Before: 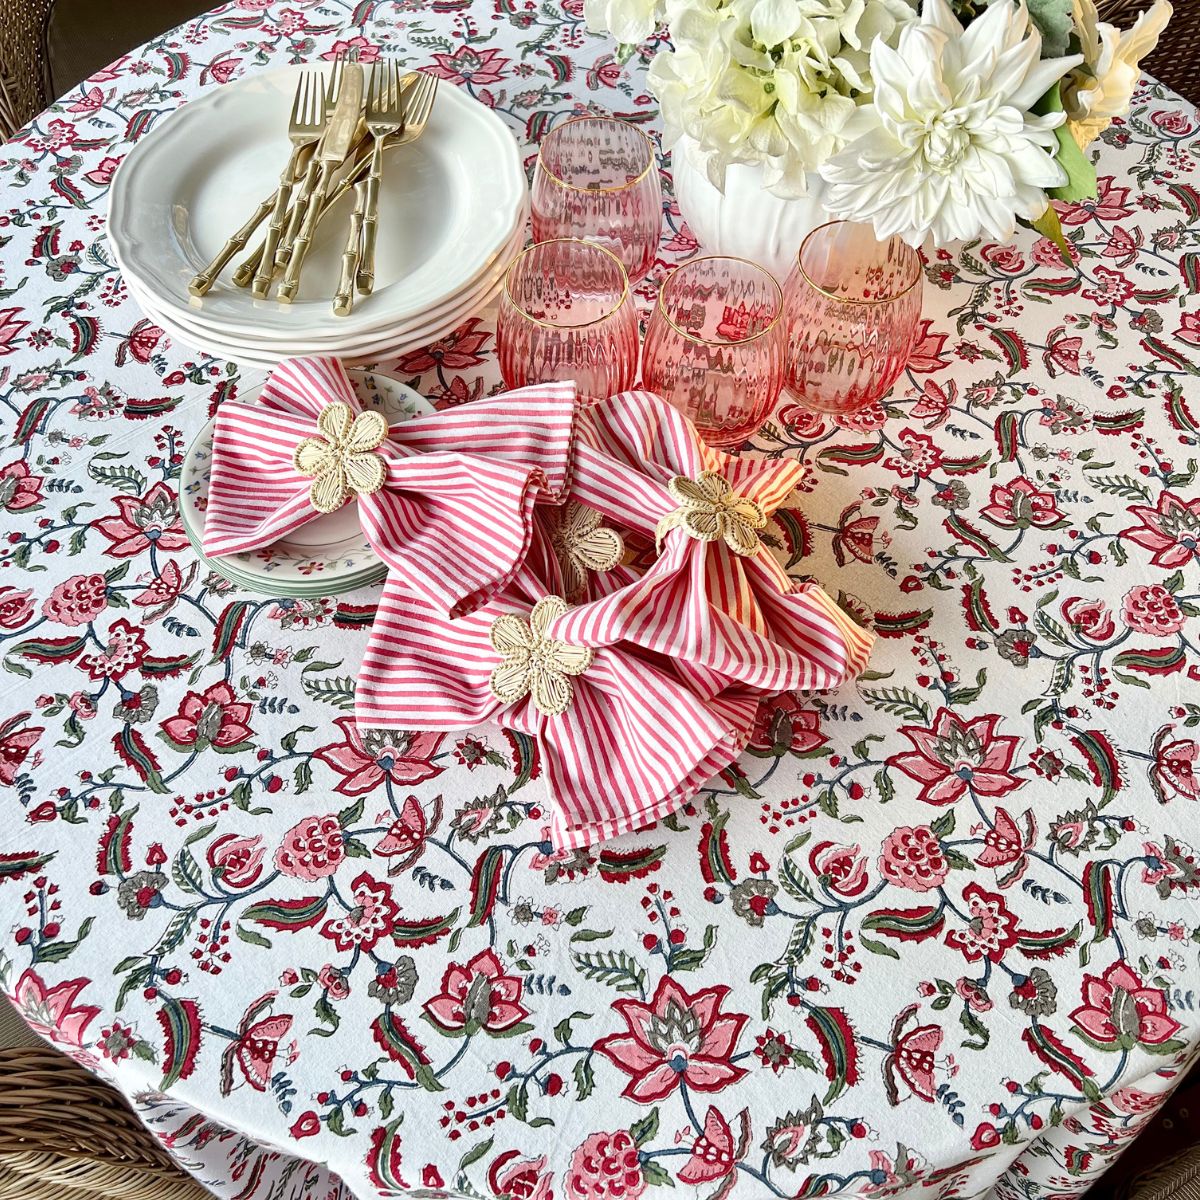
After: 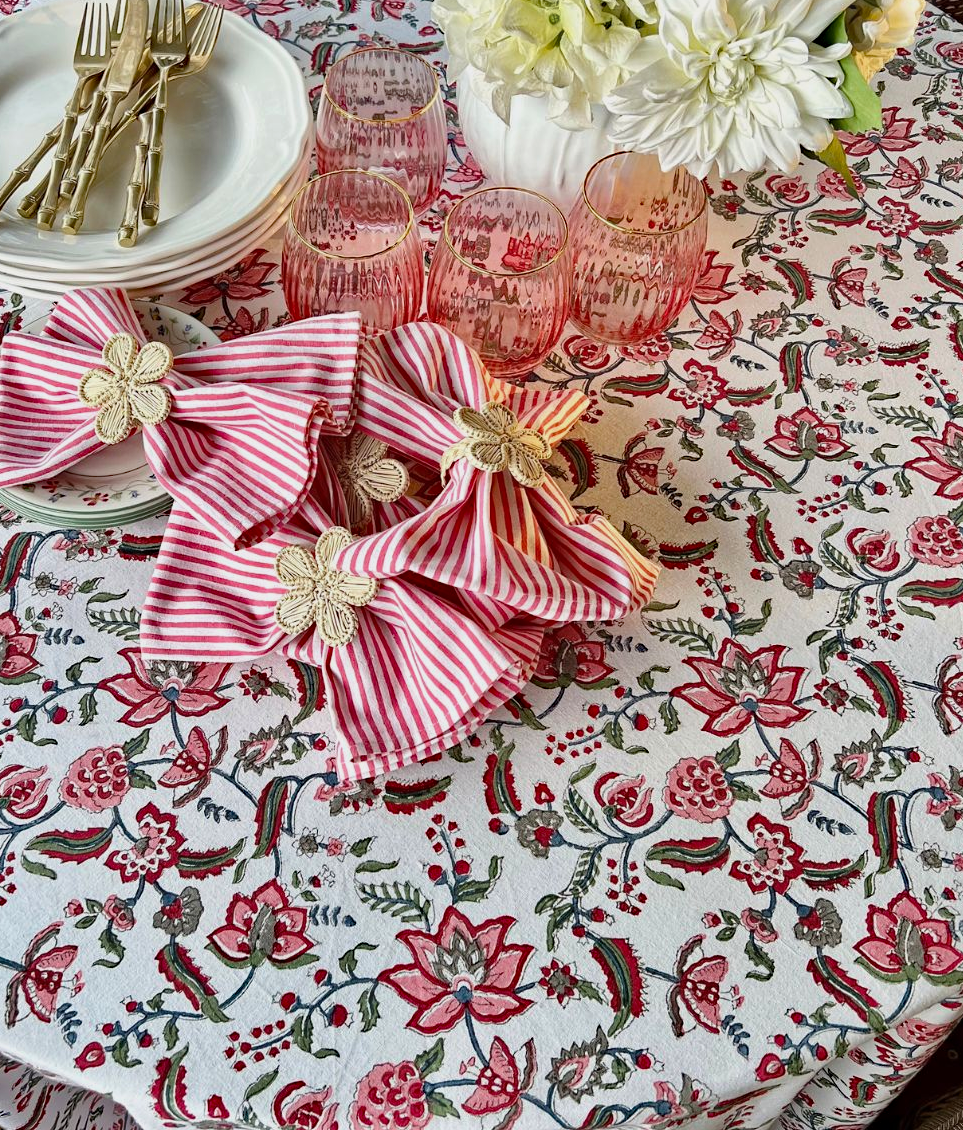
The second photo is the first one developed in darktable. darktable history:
white balance: emerald 1
exposure: exposure -0.242 EV, compensate highlight preservation false
crop and rotate: left 17.959%, top 5.771%, right 1.742%
haze removal: strength 0.4, distance 0.22, compatibility mode true, adaptive false
